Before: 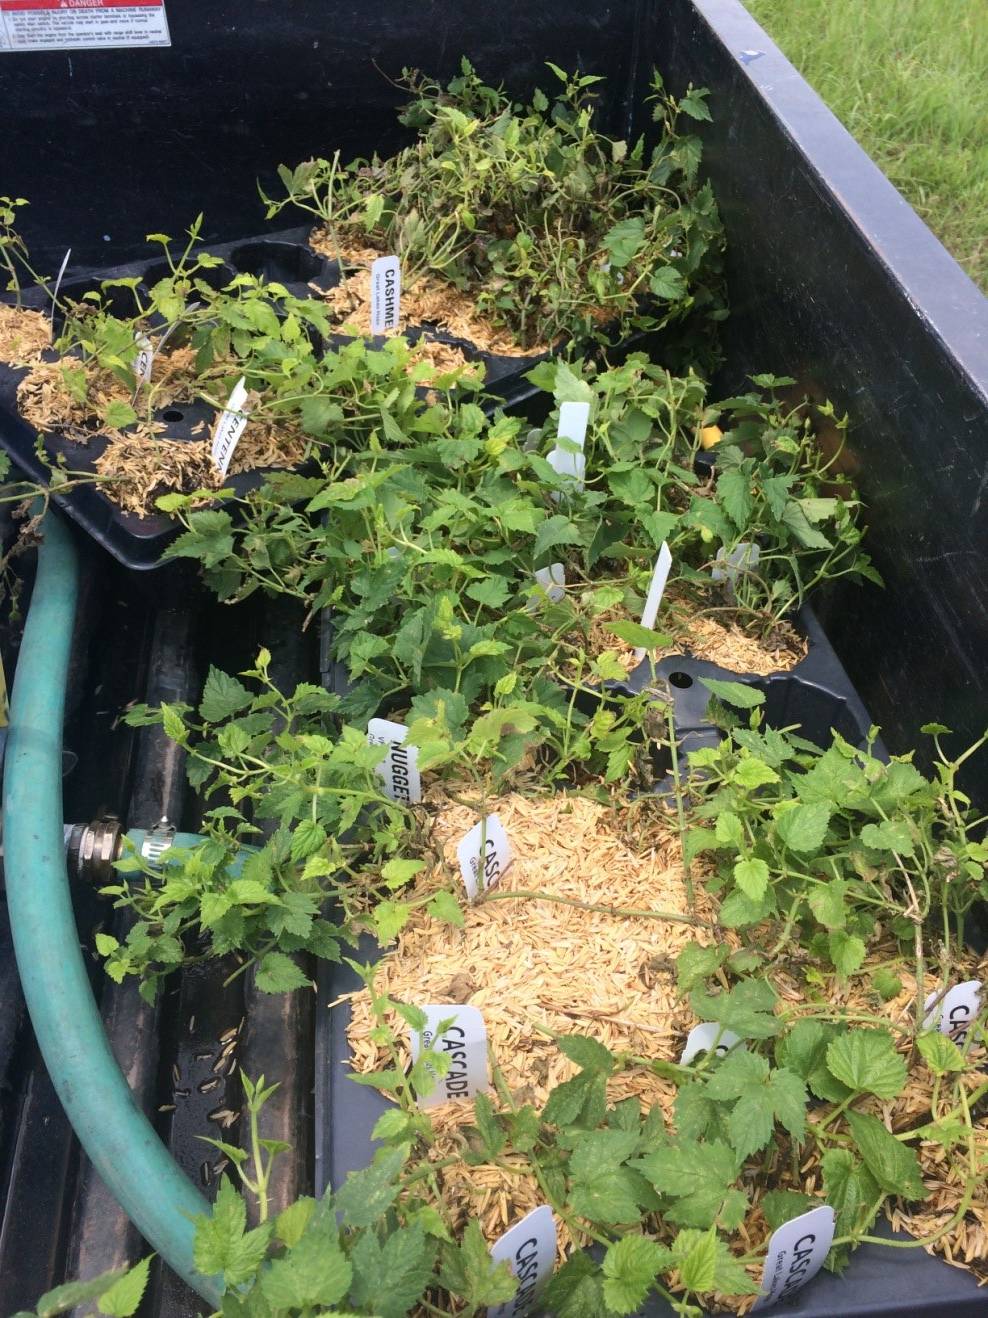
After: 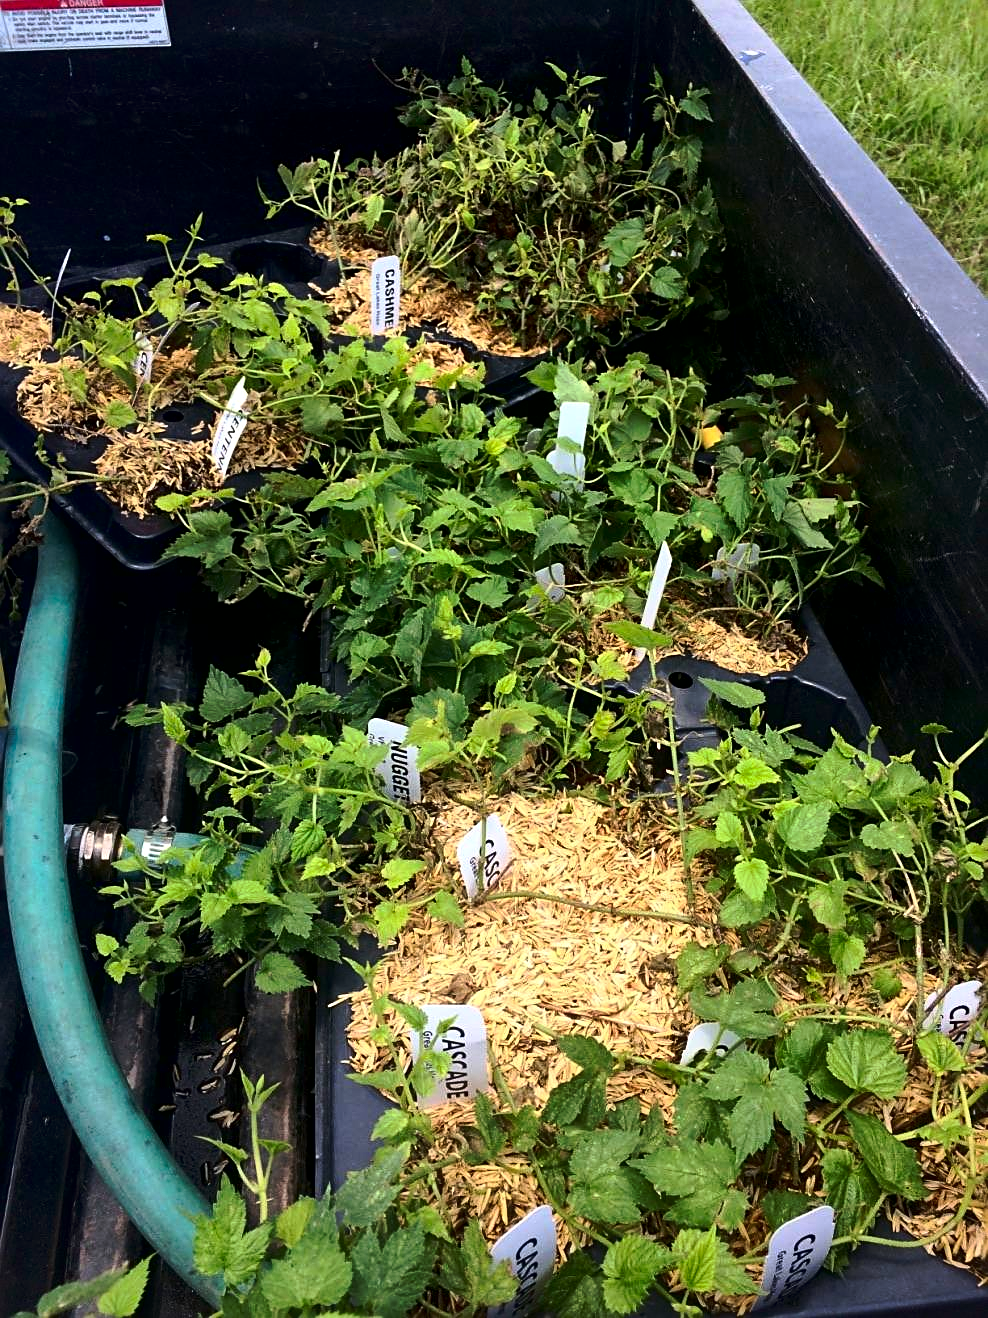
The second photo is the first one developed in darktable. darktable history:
local contrast: mode bilateral grid, contrast 20, coarseness 50, detail 150%, midtone range 0.2
tone curve: curves: ch0 [(0, 0) (0.003, 0.002) (0.011, 0.009) (0.025, 0.021) (0.044, 0.037) (0.069, 0.058) (0.1, 0.084) (0.136, 0.114) (0.177, 0.149) (0.224, 0.188) (0.277, 0.232) (0.335, 0.281) (0.399, 0.341) (0.468, 0.416) (0.543, 0.496) (0.623, 0.574) (0.709, 0.659) (0.801, 0.754) (0.898, 0.876) (1, 1)], preserve colors none
sharpen: on, module defaults
contrast brightness saturation: contrast 0.21, brightness -0.11, saturation 0.21
